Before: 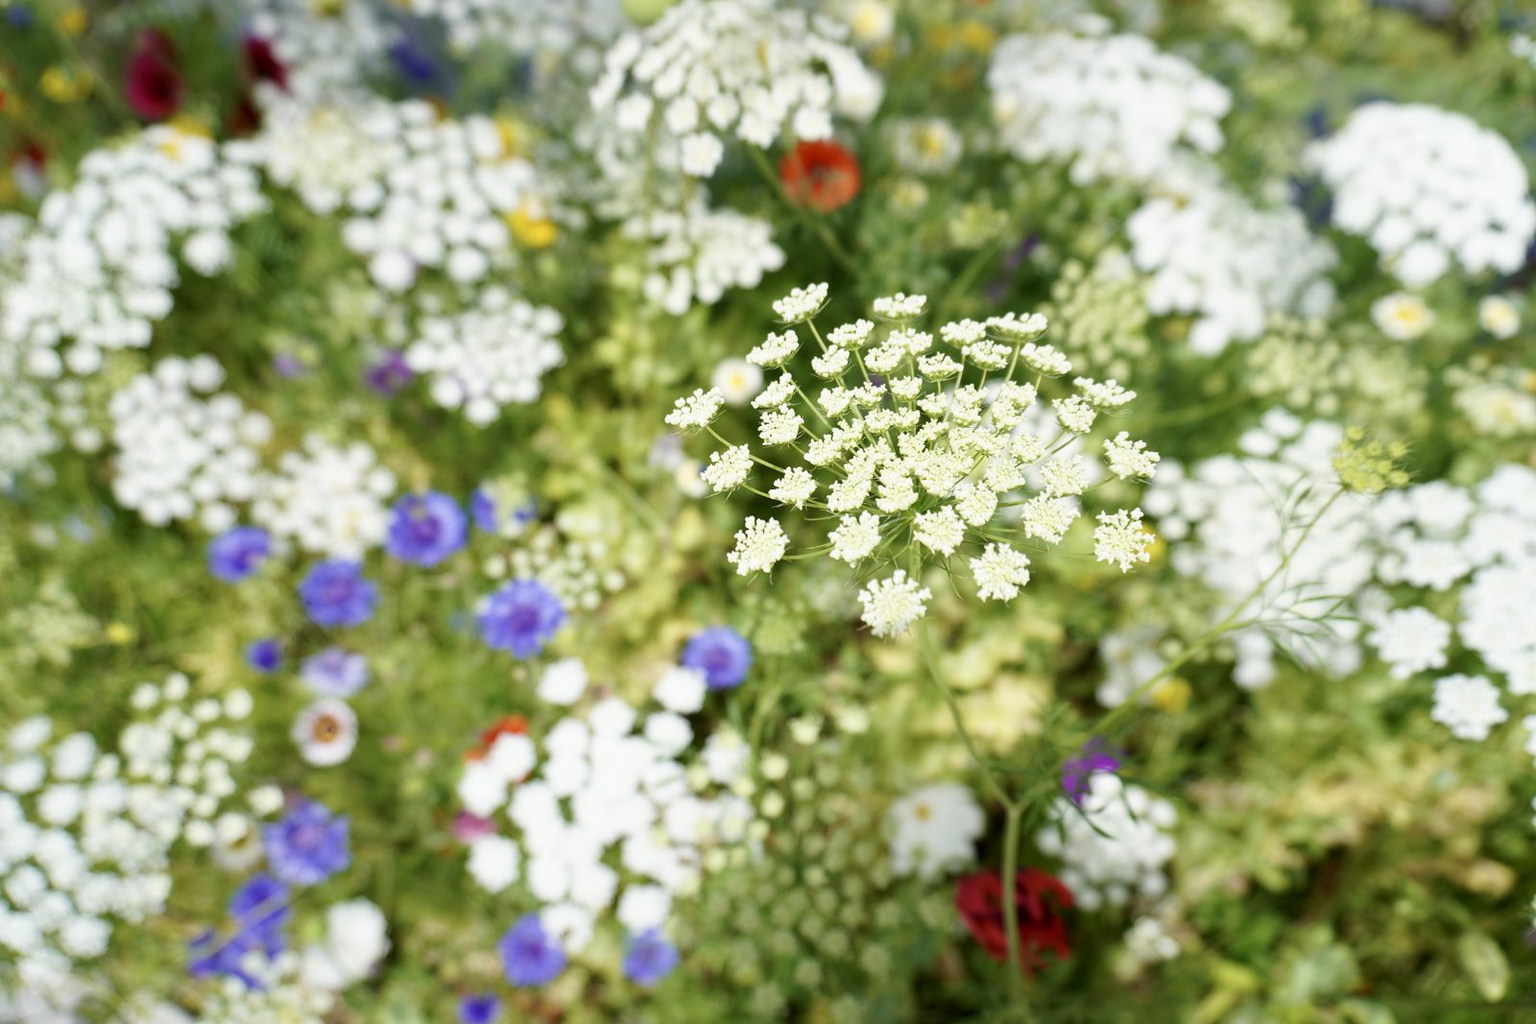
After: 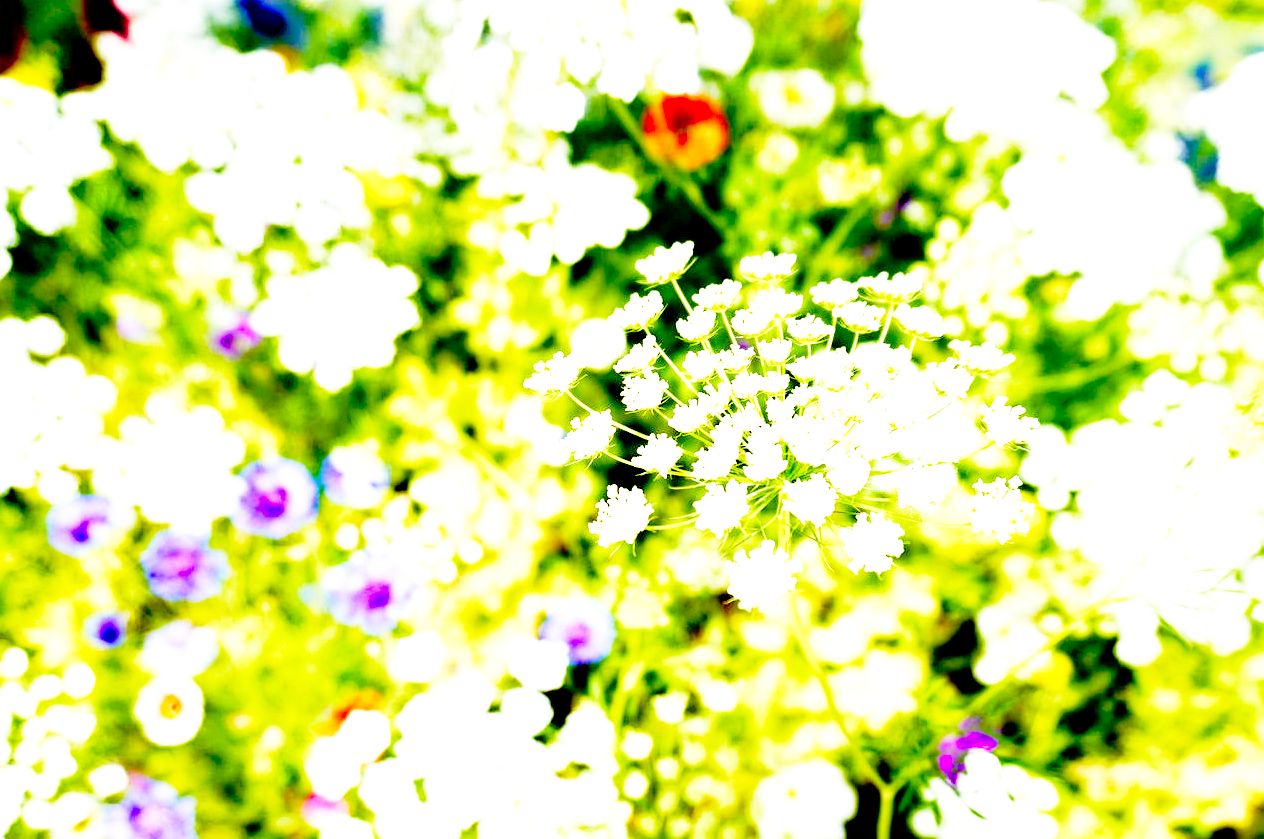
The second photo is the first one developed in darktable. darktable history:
color balance rgb: shadows lift › luminance -9.754%, perceptual saturation grading › global saturation 20%, perceptual saturation grading › highlights -25.88%, perceptual saturation grading › shadows 50.094%, perceptual brilliance grading › global brilliance 18.519%, global vibrance 14.497%
color correction: highlights b* -0.025, saturation 1.12
base curve: curves: ch0 [(0, 0) (0.012, 0.01) (0.073, 0.168) (0.31, 0.711) (0.645, 0.957) (1, 1)], preserve colors none
crop and rotate: left 10.606%, top 5.037%, right 10.389%, bottom 16.258%
exposure: black level correction 0.04, exposure 0.498 EV, compensate highlight preservation false
